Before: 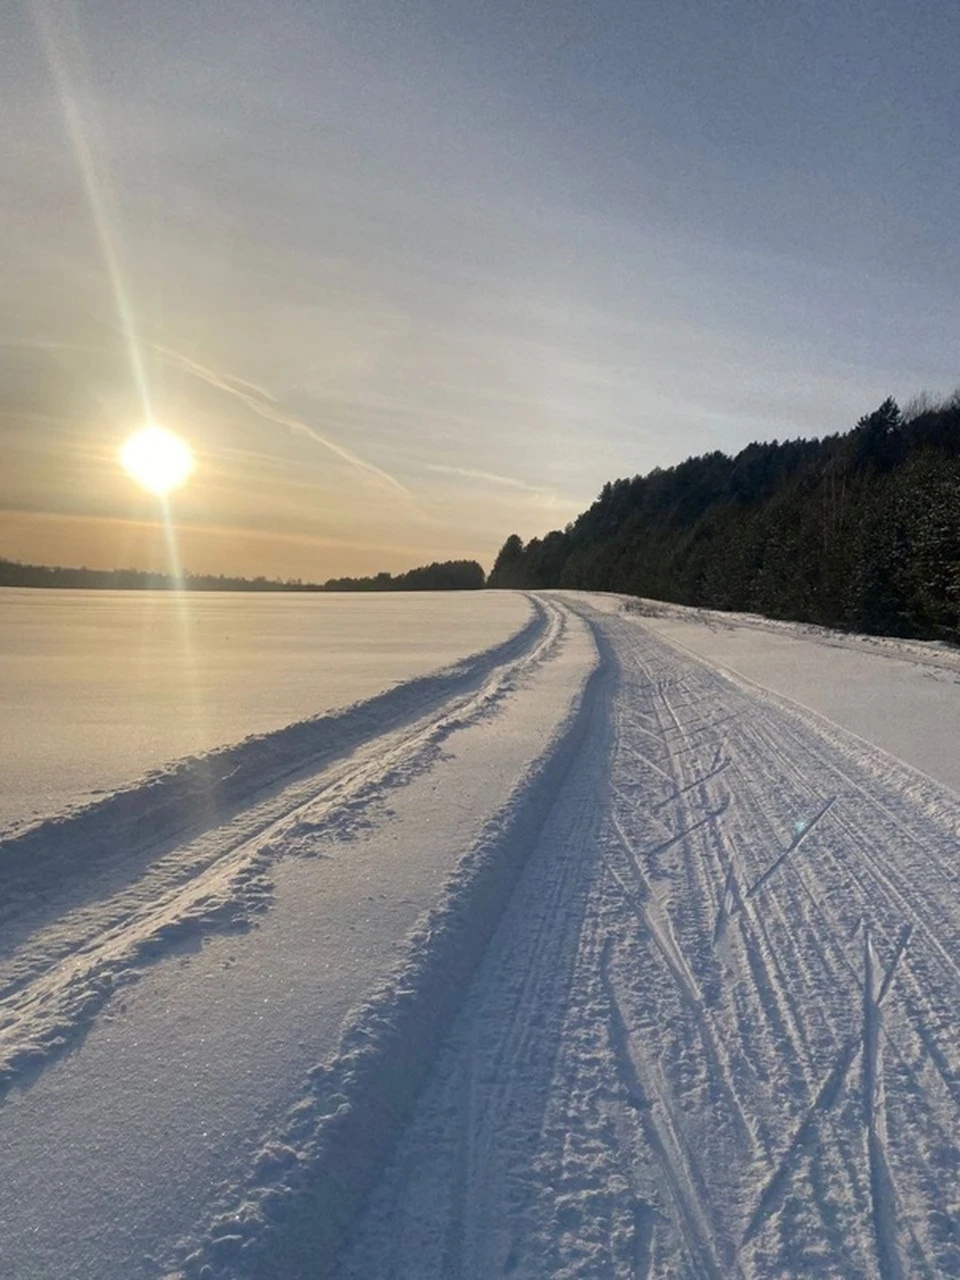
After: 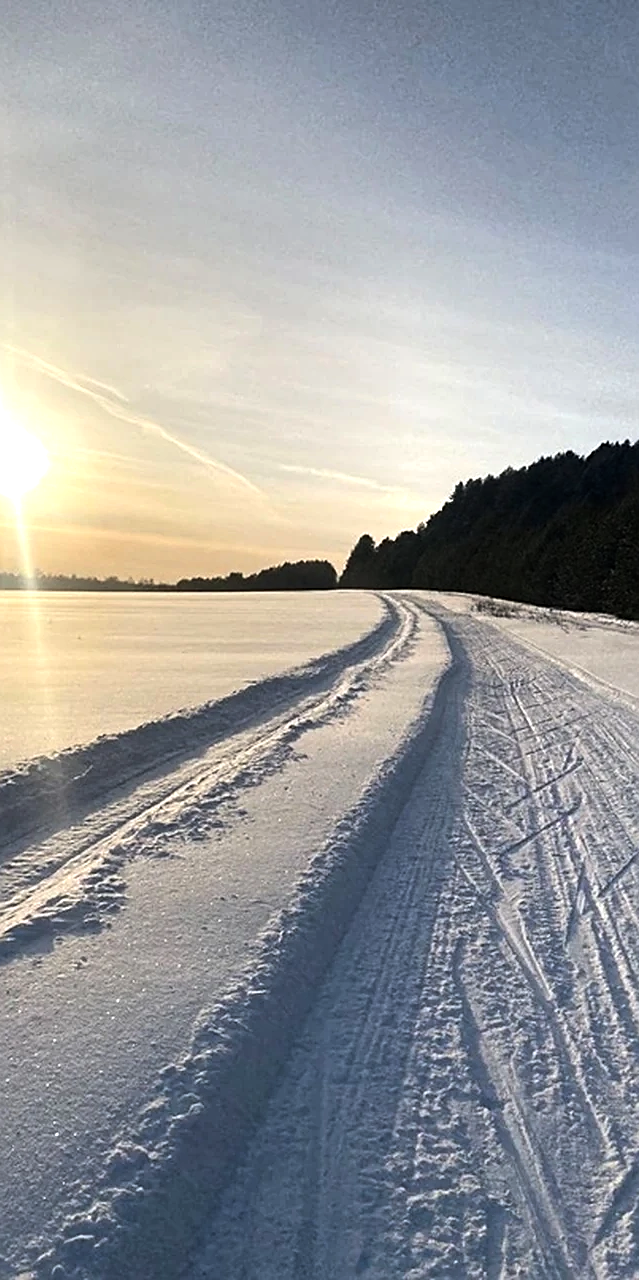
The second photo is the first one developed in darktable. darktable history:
exposure: exposure -0.21 EV, compensate highlight preservation false
tone equalizer: -8 EV -1.08 EV, -7 EV -1.01 EV, -6 EV -0.867 EV, -5 EV -0.578 EV, -3 EV 0.578 EV, -2 EV 0.867 EV, -1 EV 1.01 EV, +0 EV 1.08 EV, edges refinement/feathering 500, mask exposure compensation -1.57 EV, preserve details no
crop: left 15.419%, right 17.914%
sharpen: on, module defaults
